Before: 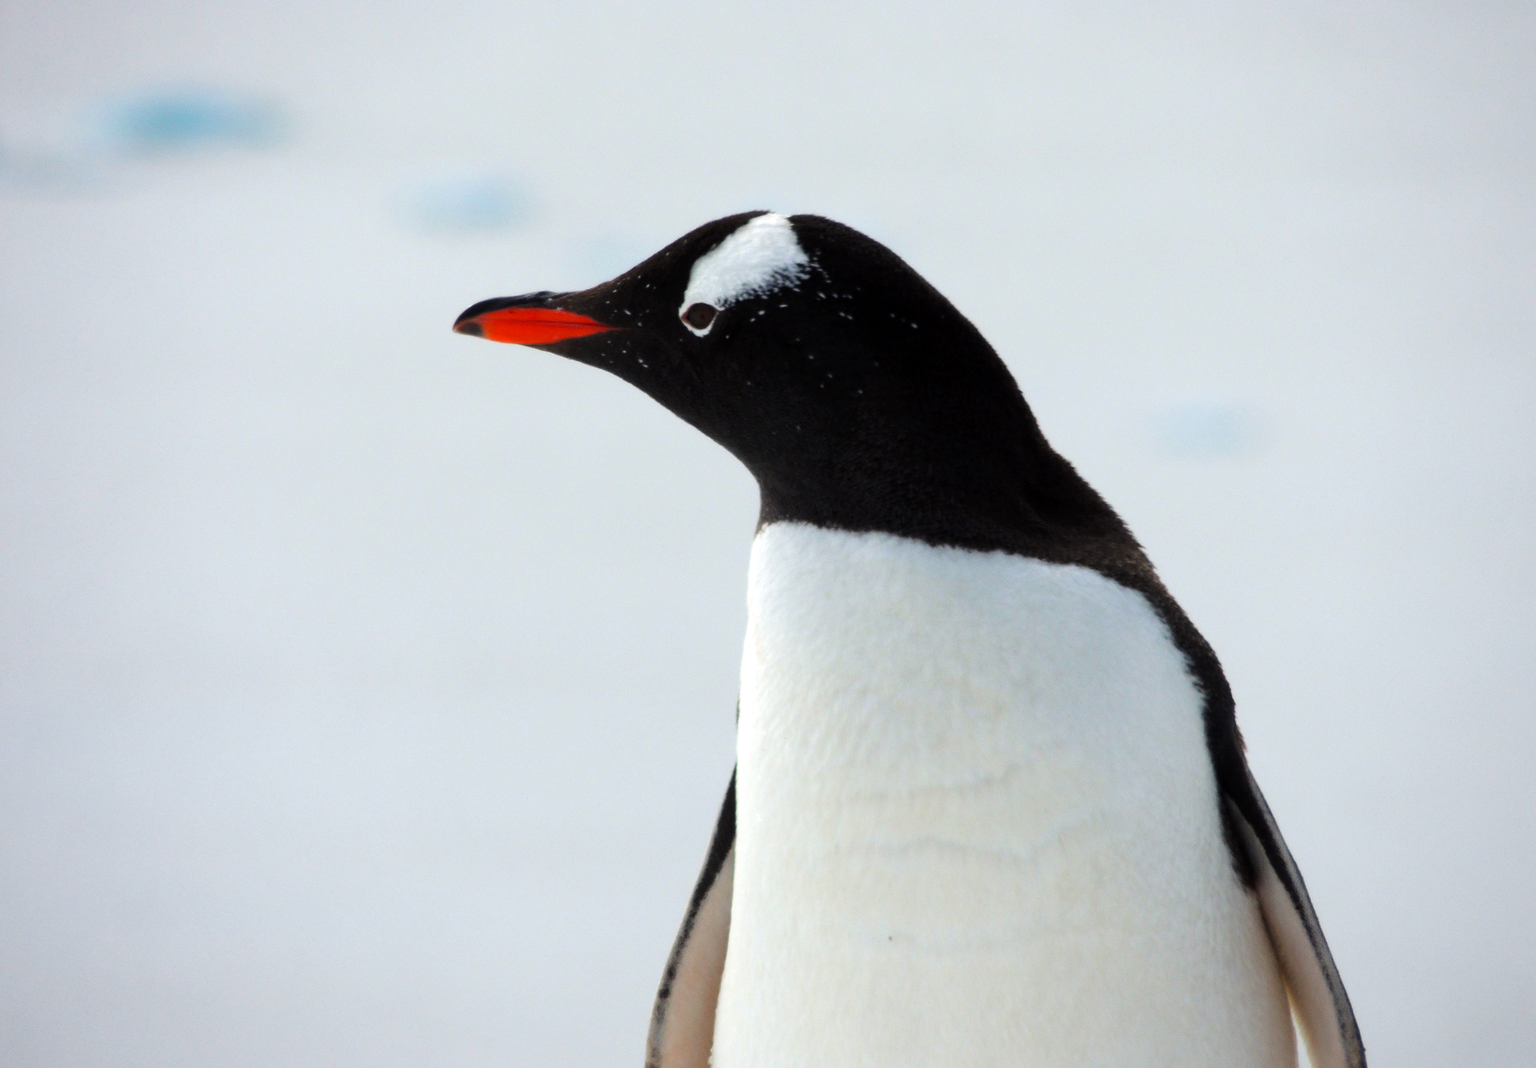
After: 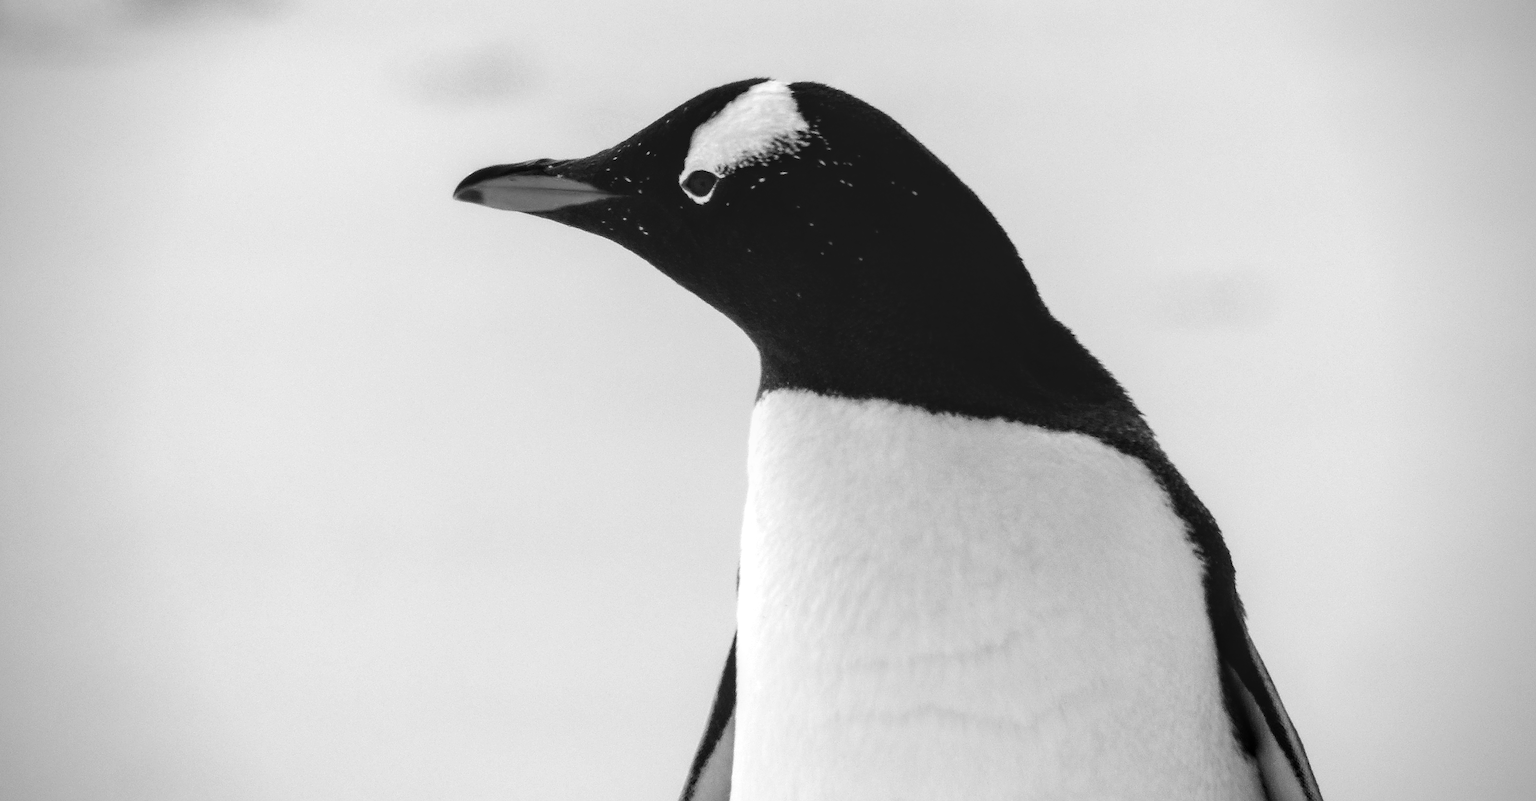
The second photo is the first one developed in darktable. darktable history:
crop and rotate: top 12.5%, bottom 12.5%
white balance: red 1.004, blue 1.024
sharpen: amount 0.6
tone curve: curves: ch0 [(0, 0.015) (0.037, 0.032) (0.131, 0.113) (0.275, 0.26) (0.497, 0.505) (0.617, 0.643) (0.704, 0.735) (0.813, 0.842) (0.911, 0.931) (0.997, 1)]; ch1 [(0, 0) (0.301, 0.3) (0.444, 0.438) (0.493, 0.494) (0.501, 0.5) (0.534, 0.543) (0.582, 0.605) (0.658, 0.687) (0.746, 0.79) (1, 1)]; ch2 [(0, 0) (0.246, 0.234) (0.36, 0.356) (0.415, 0.426) (0.476, 0.492) (0.502, 0.499) (0.525, 0.517) (0.533, 0.534) (0.586, 0.598) (0.634, 0.643) (0.706, 0.717) (0.853, 0.83) (1, 0.951)], color space Lab, independent channels, preserve colors none
monochrome: on, module defaults
local contrast: on, module defaults
vignetting: on, module defaults
